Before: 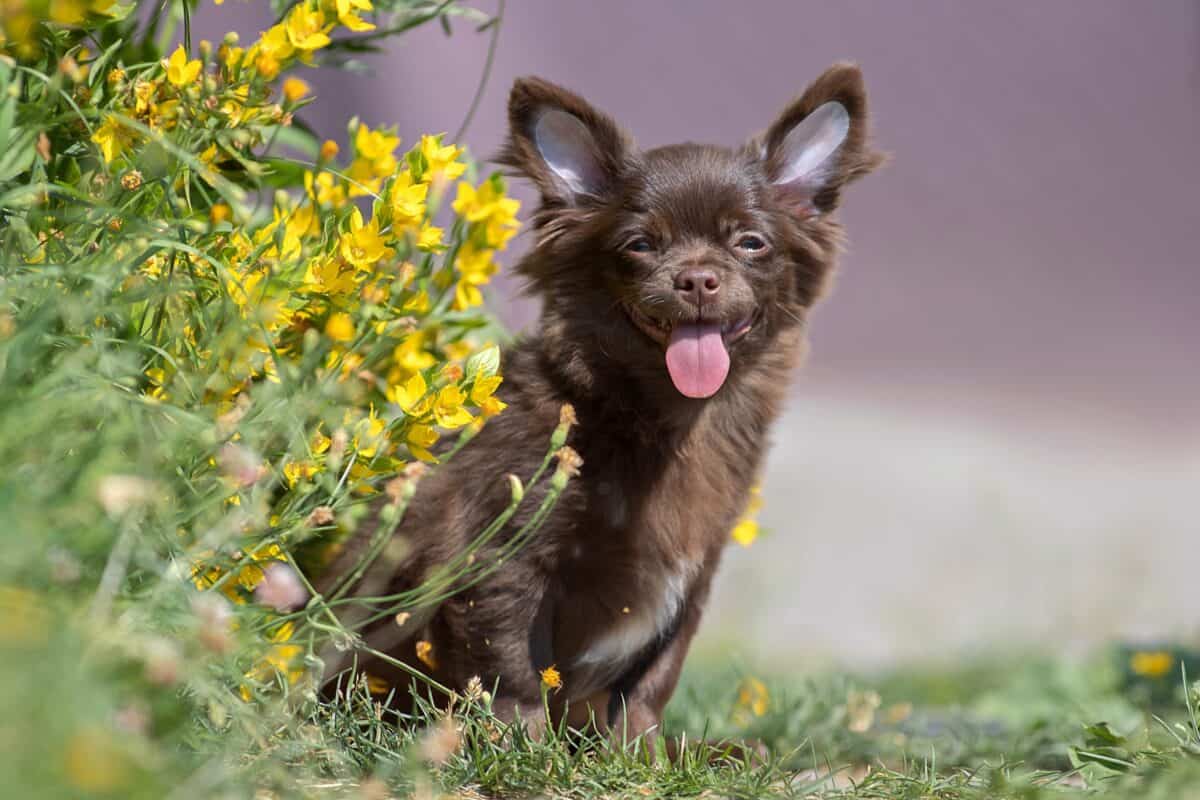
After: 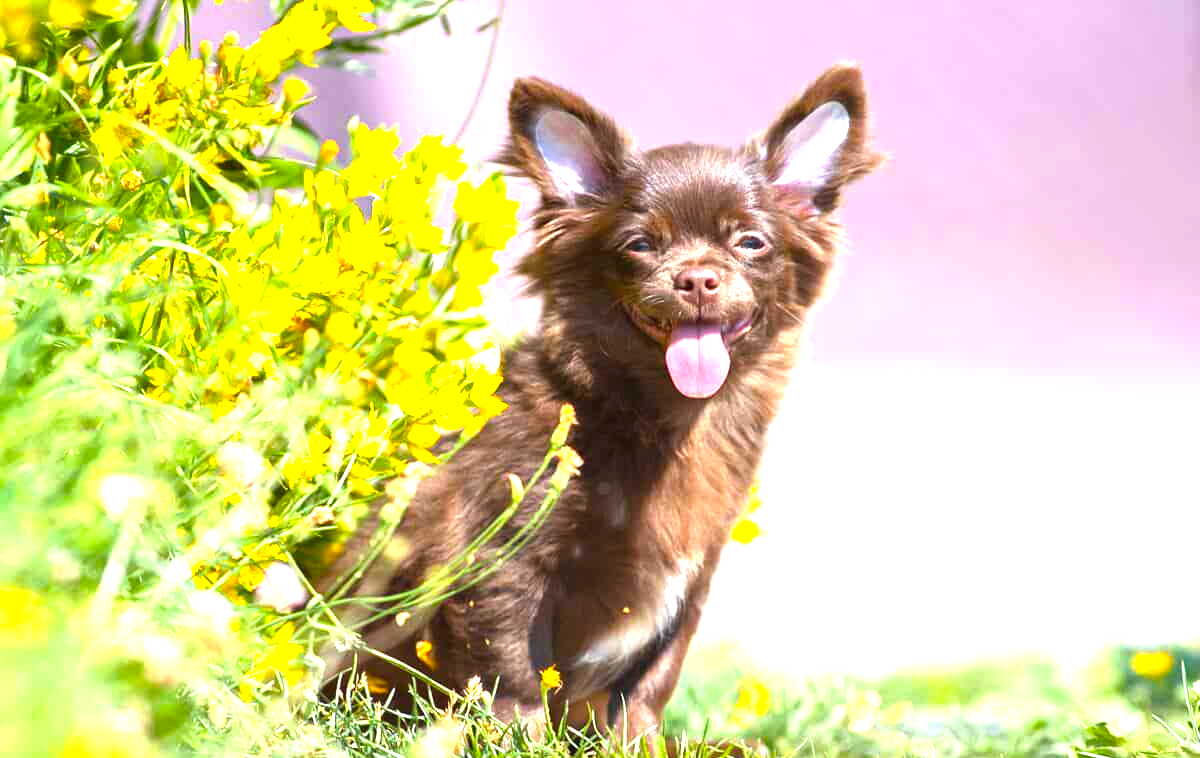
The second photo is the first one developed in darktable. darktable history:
exposure: black level correction -0.002, exposure 1.112 EV, compensate exposure bias true, compensate highlight preservation false
color balance rgb: linear chroma grading › shadows 10.709%, linear chroma grading › highlights 10.002%, linear chroma grading › global chroma 15.298%, linear chroma grading › mid-tones 14.743%, perceptual saturation grading › global saturation 0.295%, perceptual saturation grading › mid-tones 11.448%, perceptual brilliance grading › global brilliance 18.577%, global vibrance 20%
crop and rotate: top 0.003%, bottom 5.238%
